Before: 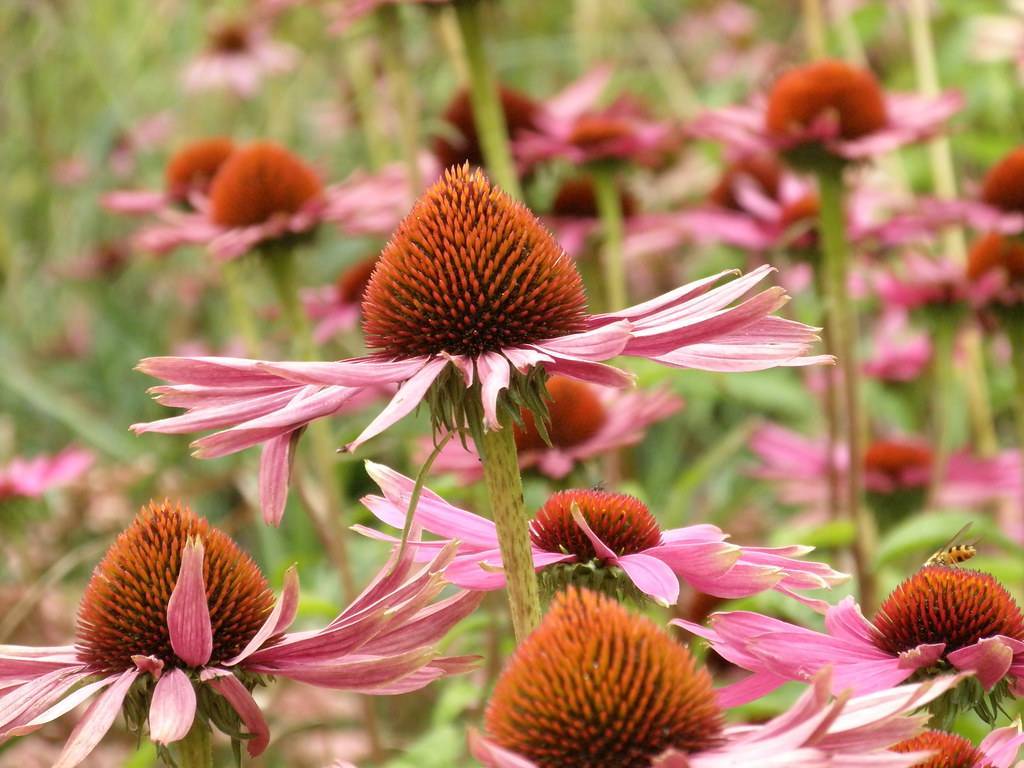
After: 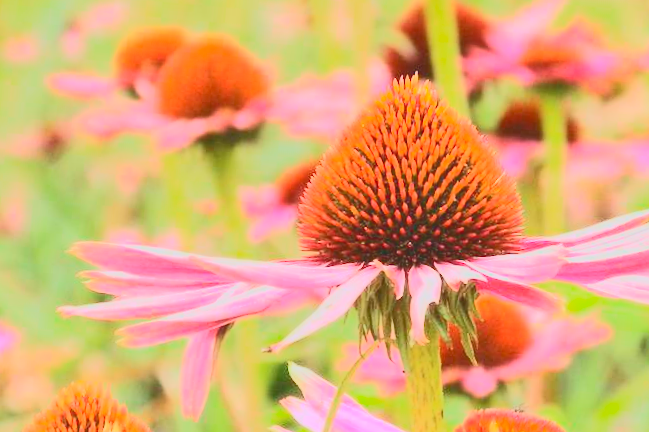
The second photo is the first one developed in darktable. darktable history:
crop and rotate: angle -4.93°, left 2.099%, top 6.893%, right 27.396%, bottom 30.51%
exposure: black level correction 0, exposure 1.488 EV, compensate highlight preservation false
tone curve: curves: ch0 [(0, 0.148) (0.191, 0.225) (0.39, 0.373) (0.669, 0.716) (0.847, 0.818) (1, 0.839)], color space Lab, independent channels, preserve colors none
contrast brightness saturation: contrast -0.097, brightness 0.051, saturation 0.081
